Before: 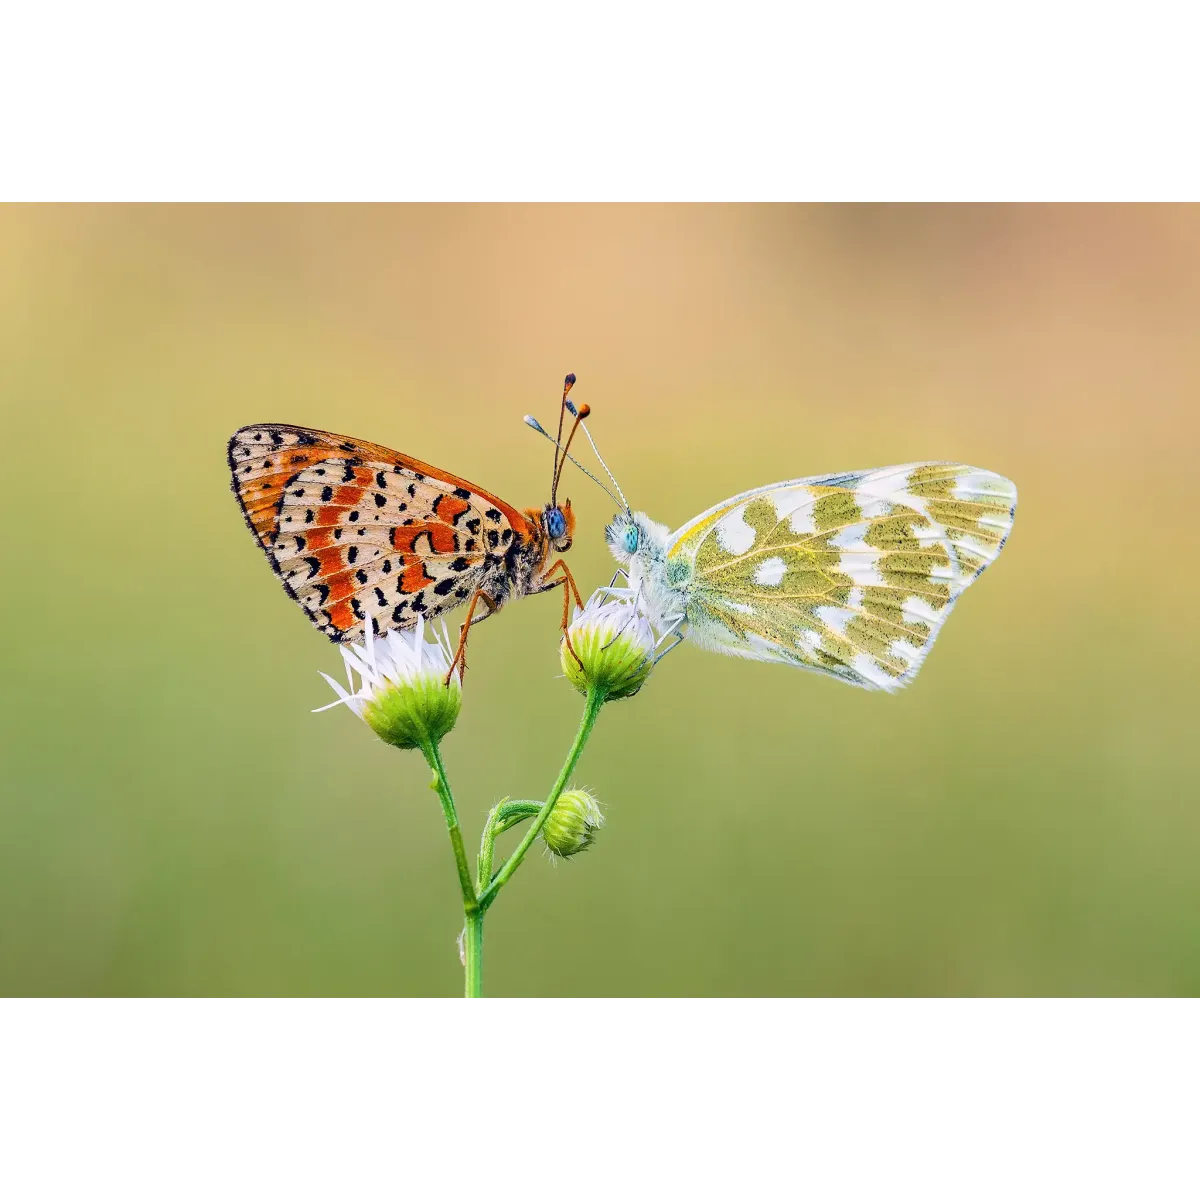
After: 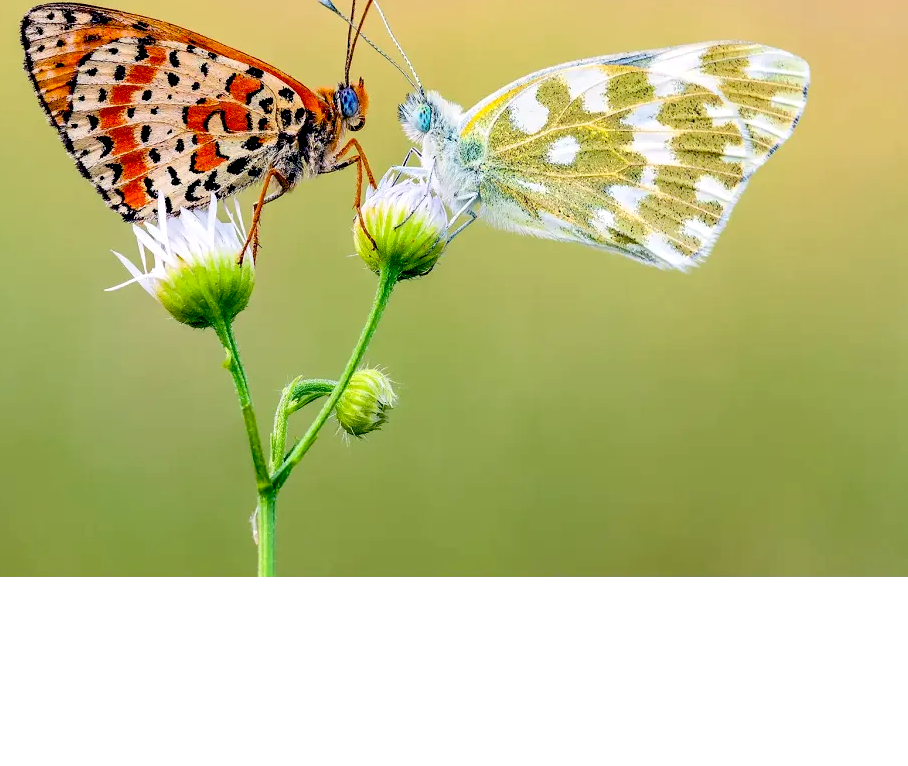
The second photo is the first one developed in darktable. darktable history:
crop and rotate: left 17.299%, top 35.115%, right 7.015%, bottom 1.024%
exposure: black level correction 0.025, exposure 0.182 EV, compensate highlight preservation false
